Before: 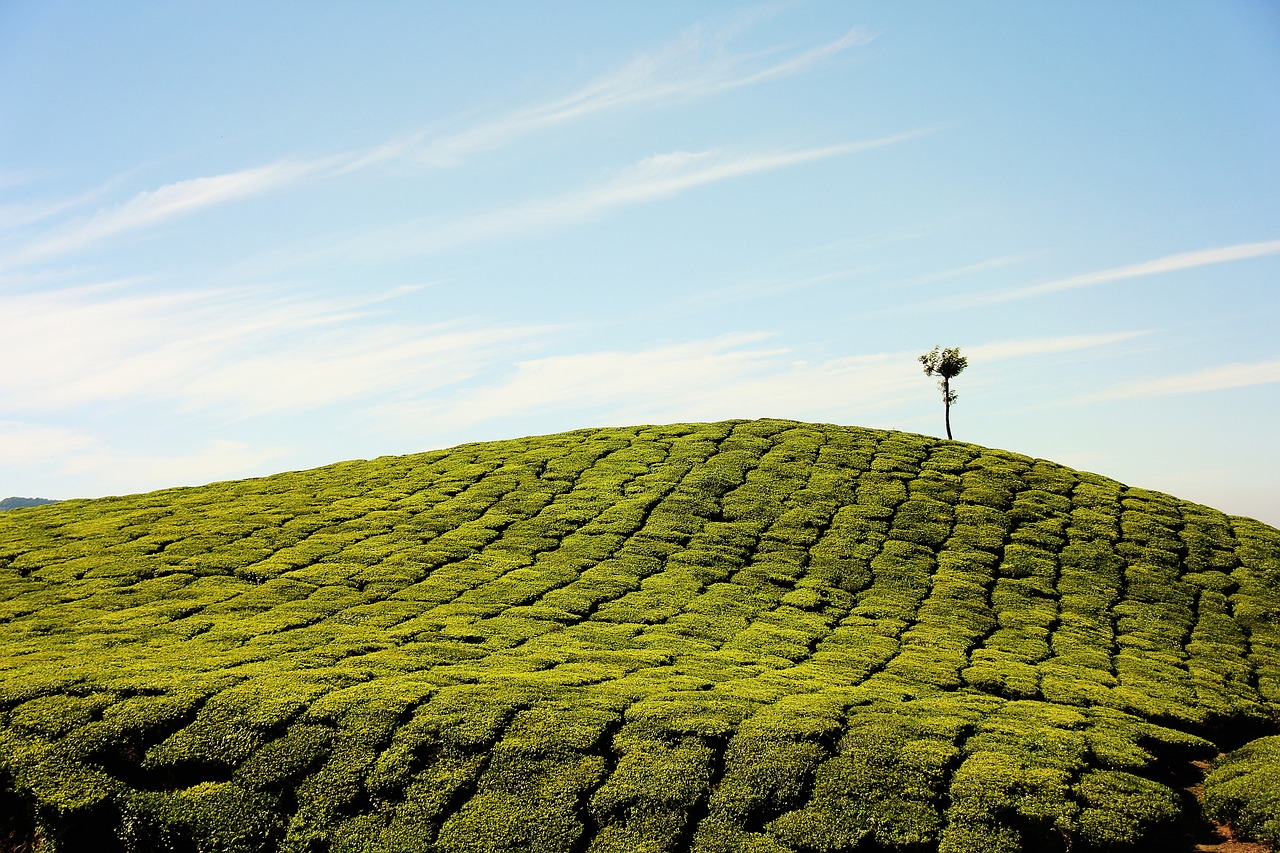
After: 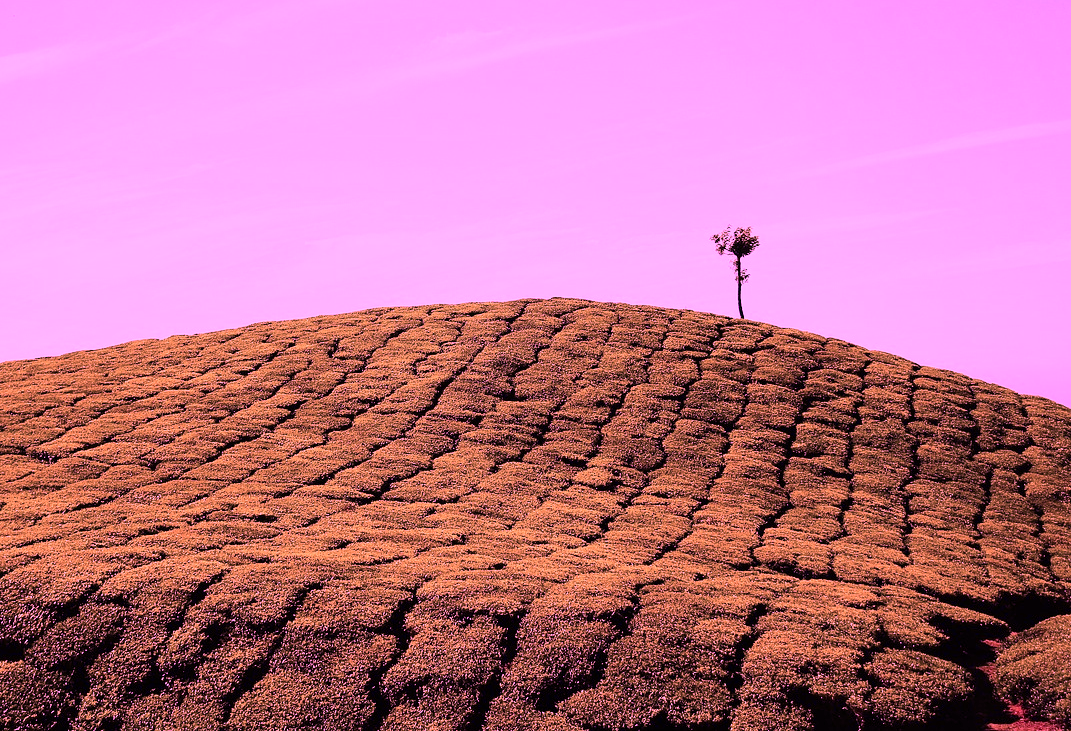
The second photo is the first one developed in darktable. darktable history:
crop: left 16.315%, top 14.246%
color calibration: illuminant custom, x 0.261, y 0.521, temperature 7054.11 K
